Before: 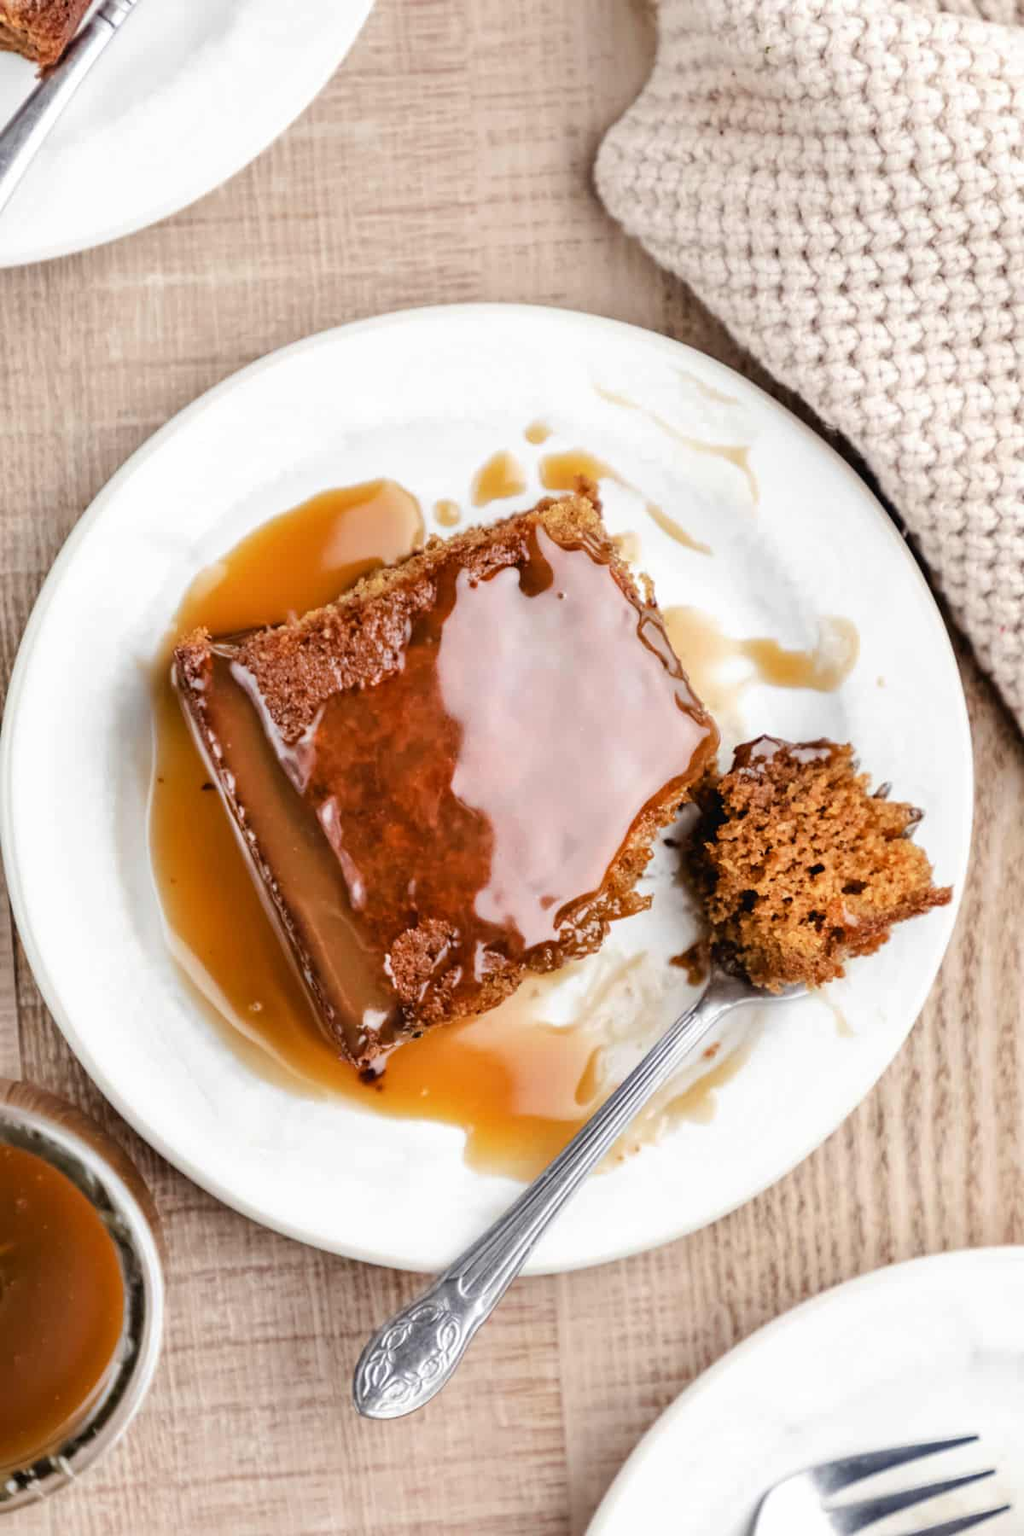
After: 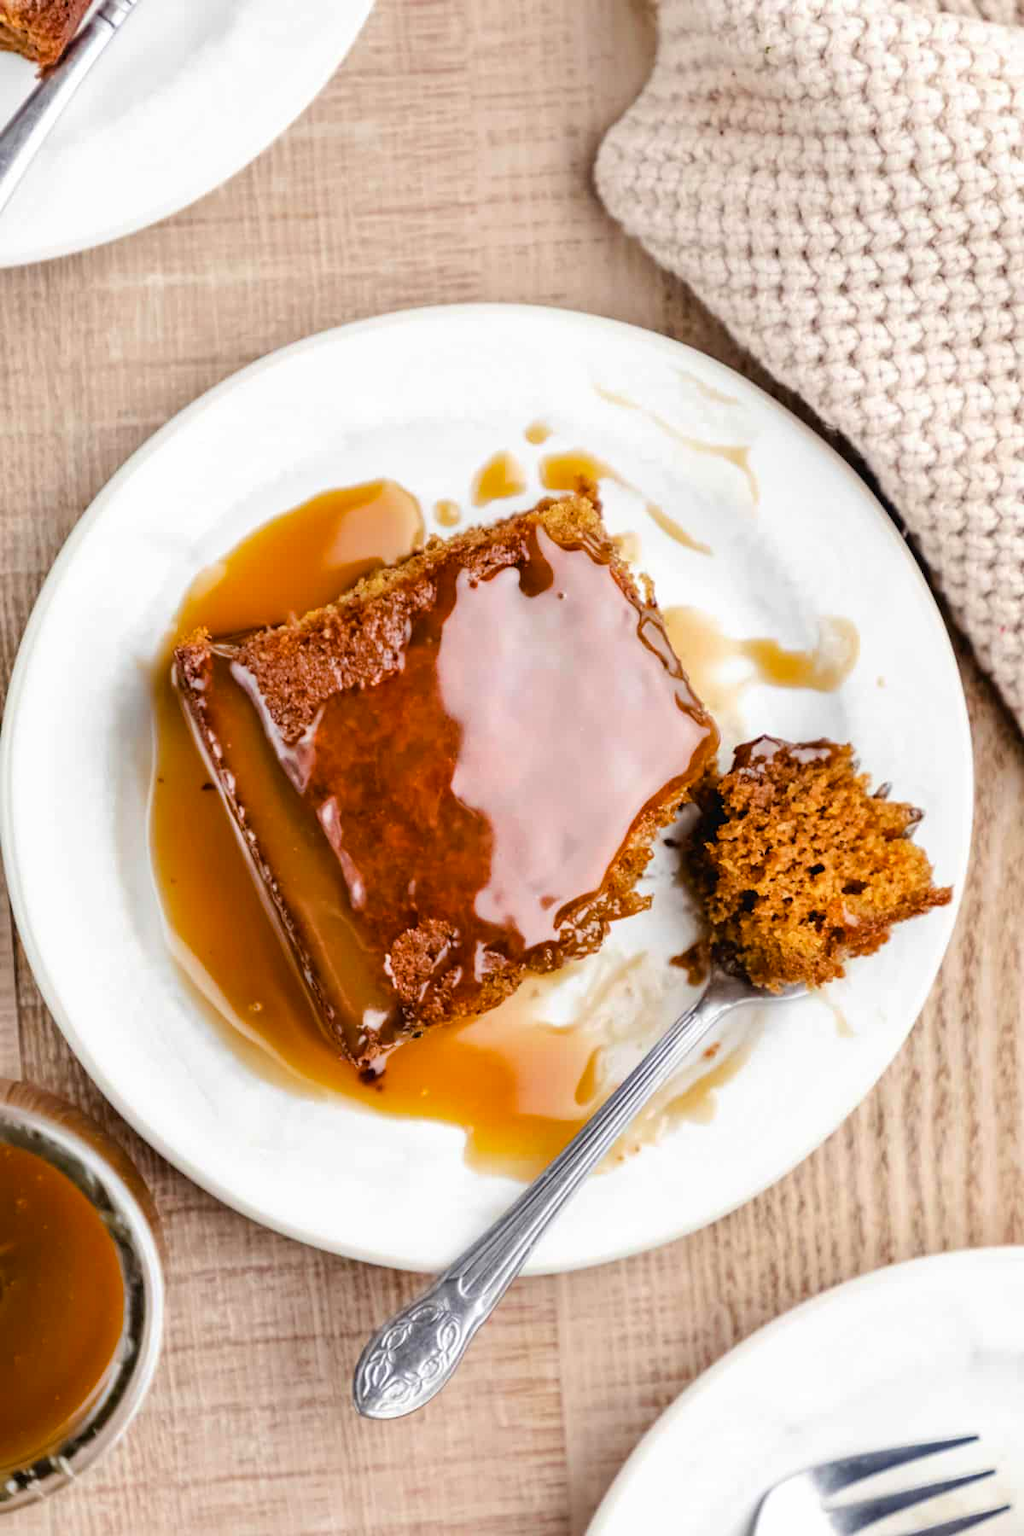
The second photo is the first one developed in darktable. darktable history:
color balance rgb: perceptual saturation grading › global saturation 19.955%, global vibrance 14.448%
